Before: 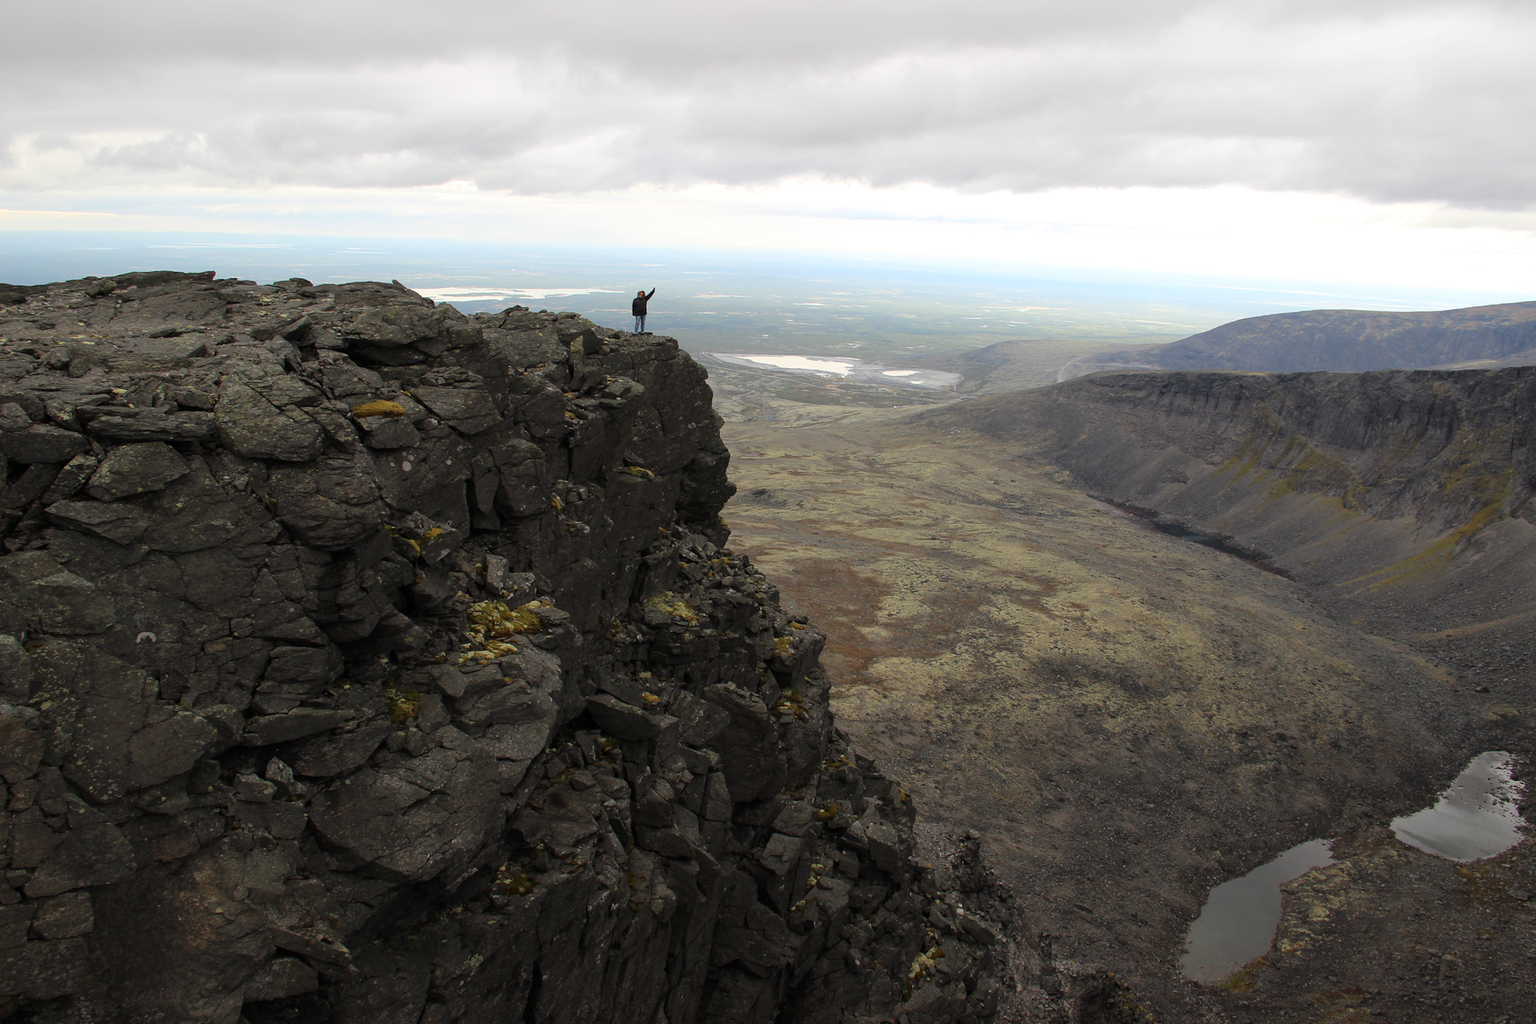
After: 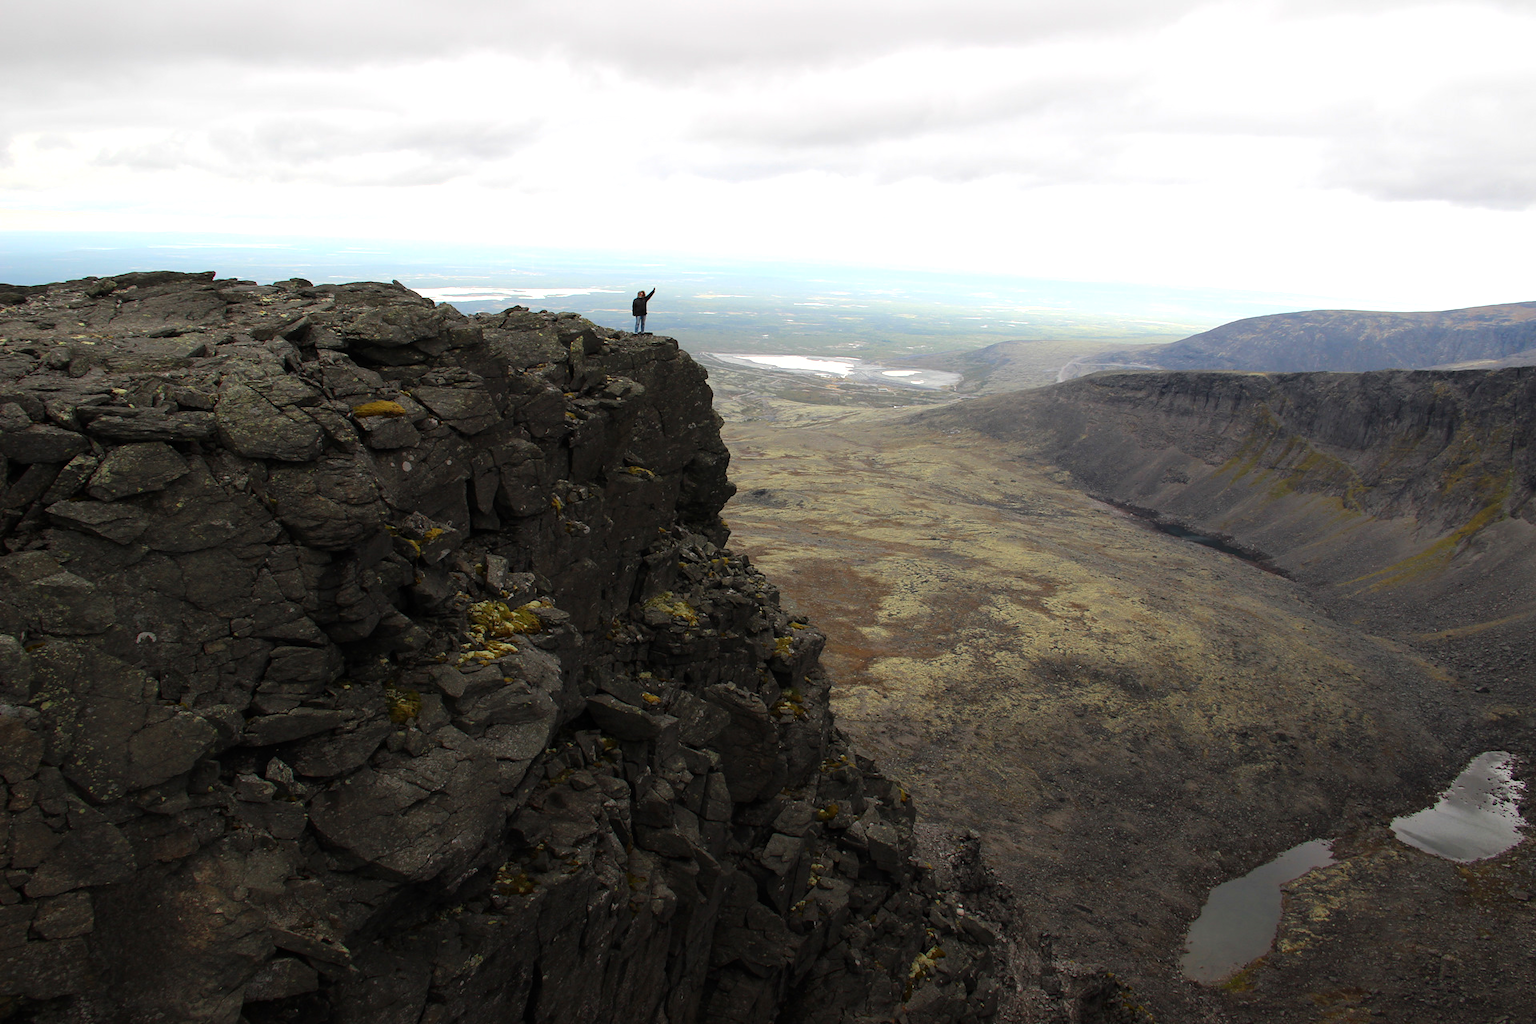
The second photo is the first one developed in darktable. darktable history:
contrast brightness saturation: contrast 0.036, saturation 0.162
tone equalizer: -8 EV -0.434 EV, -7 EV -0.375 EV, -6 EV -0.314 EV, -5 EV -0.241 EV, -3 EV 0.237 EV, -2 EV 0.349 EV, -1 EV 0.378 EV, +0 EV 0.392 EV, edges refinement/feathering 500, mask exposure compensation -1.57 EV, preserve details guided filter
